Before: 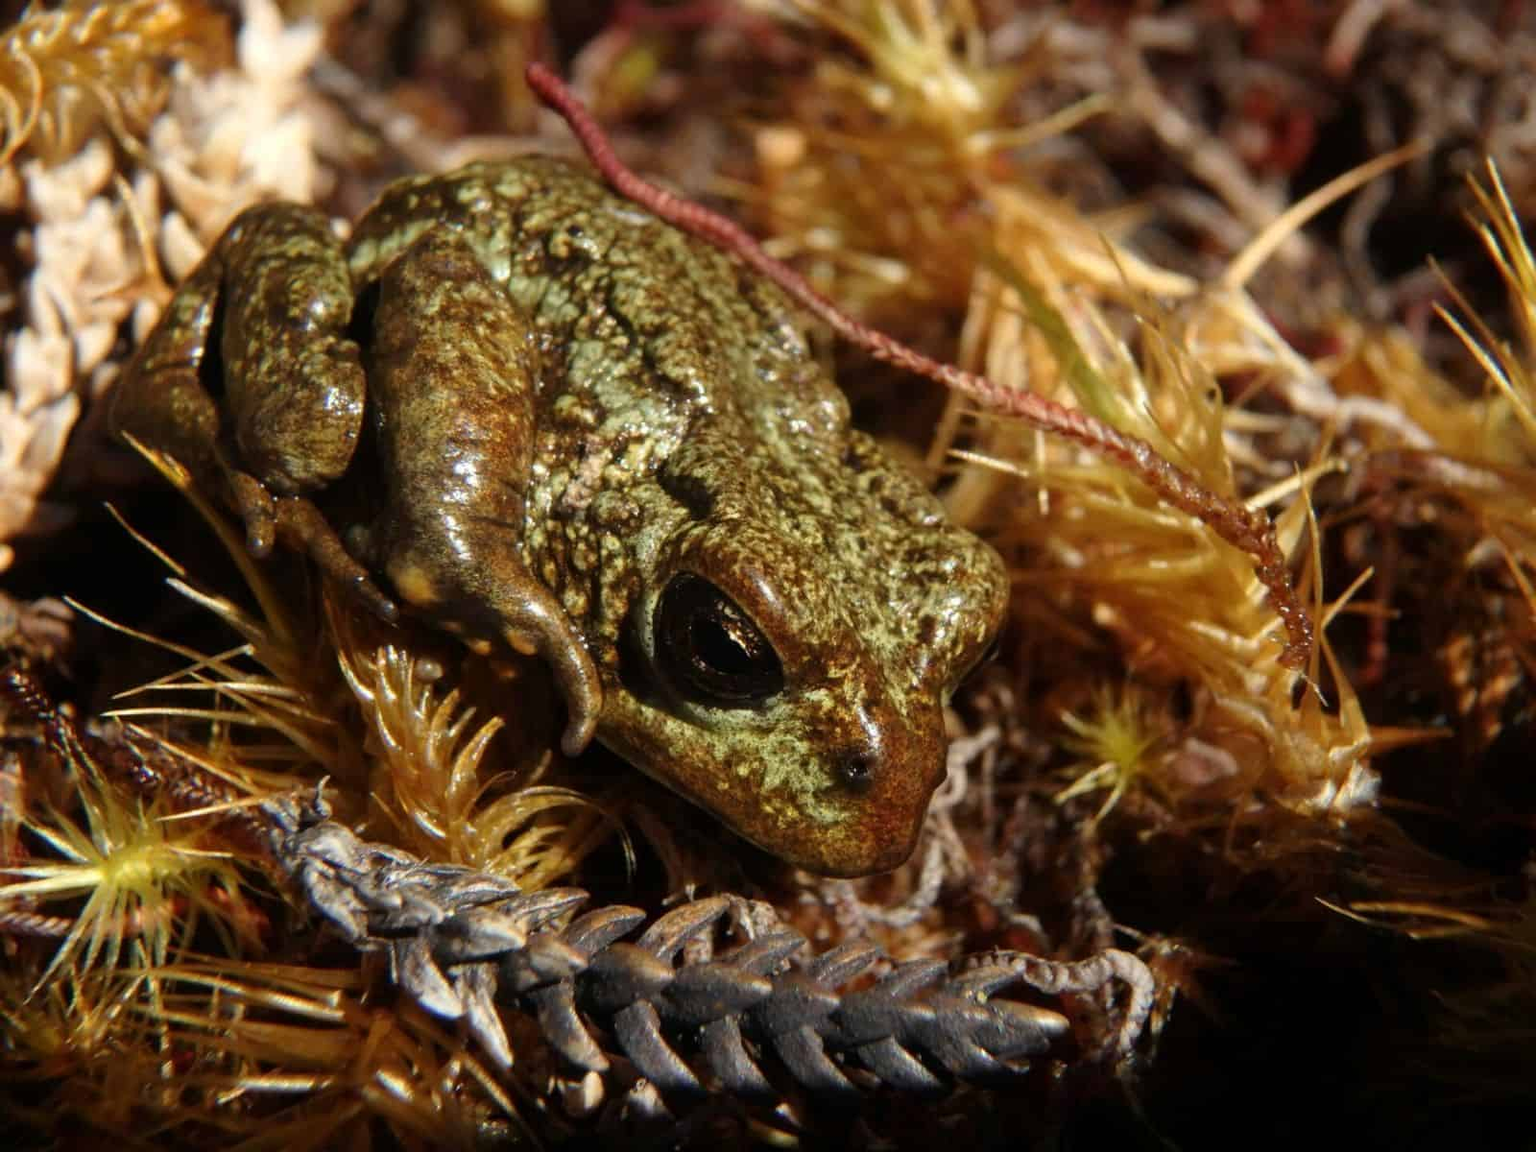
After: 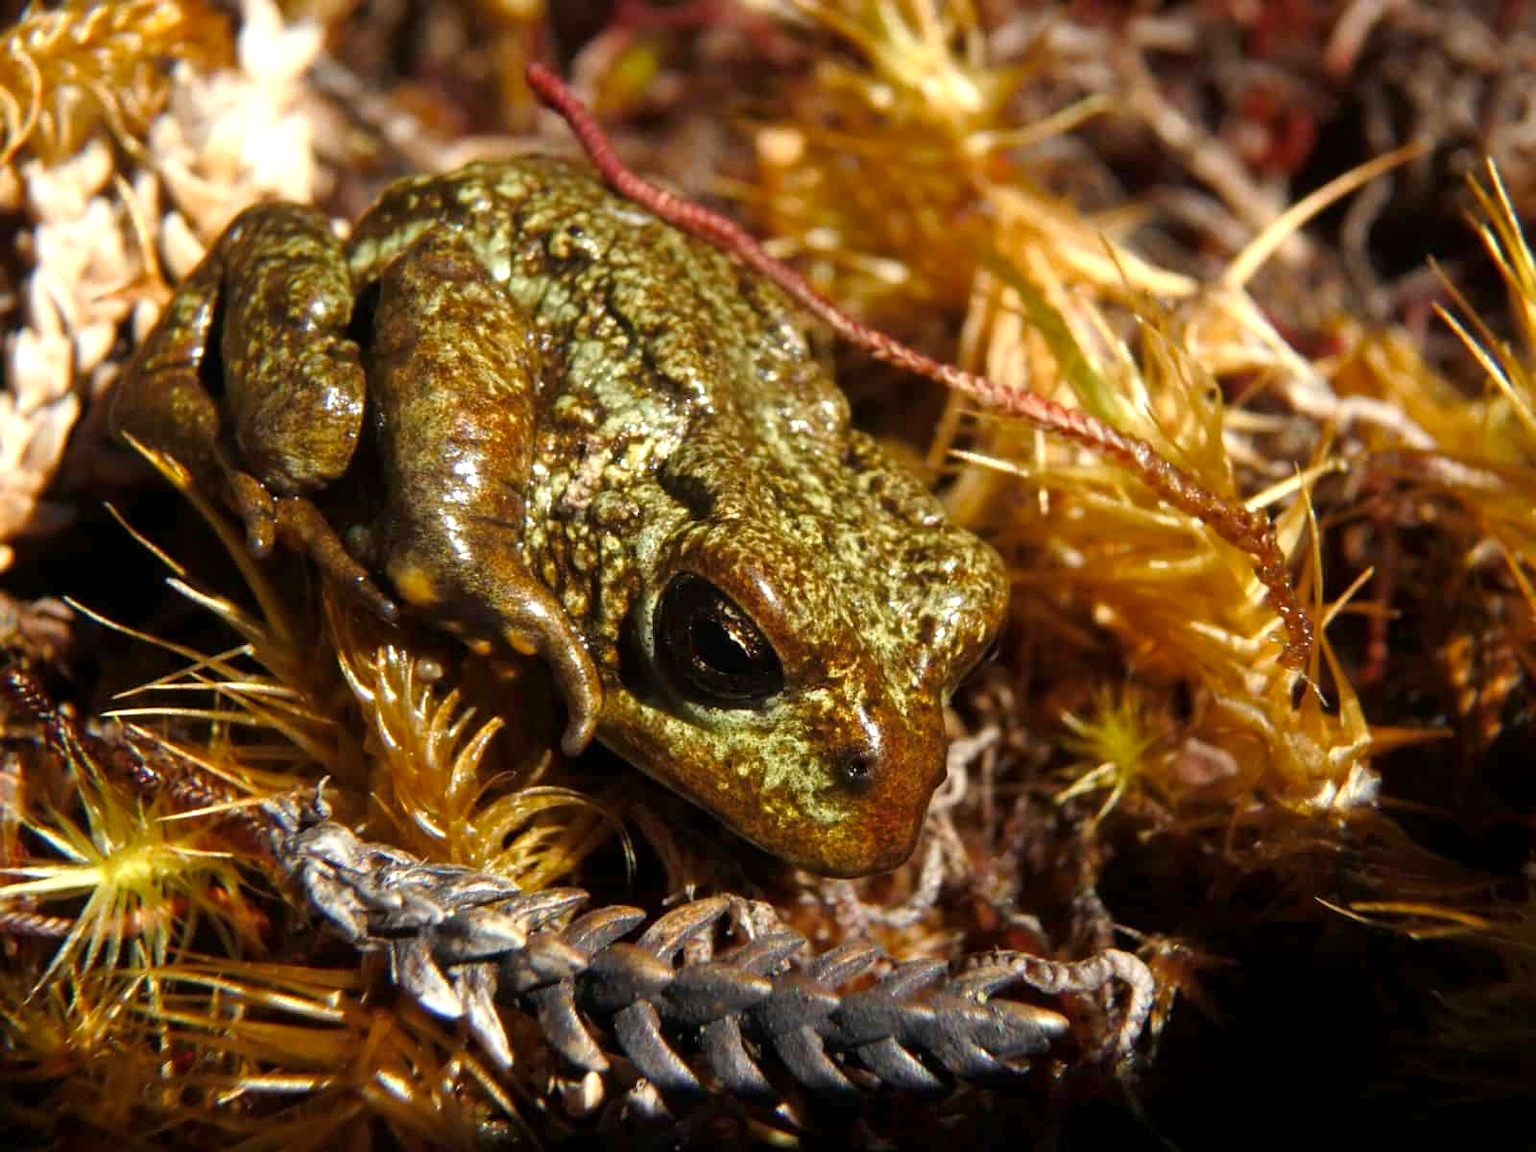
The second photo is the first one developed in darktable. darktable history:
exposure: black level correction 0.001, exposure 0.5 EV, compensate exposure bias true, compensate highlight preservation false
tone equalizer: on, module defaults
color balance rgb: shadows fall-off 101%, linear chroma grading › mid-tones 7.63%, perceptual saturation grading › mid-tones 11.68%, mask middle-gray fulcrum 22.45%, global vibrance 10.11%, saturation formula JzAzBz (2021)
